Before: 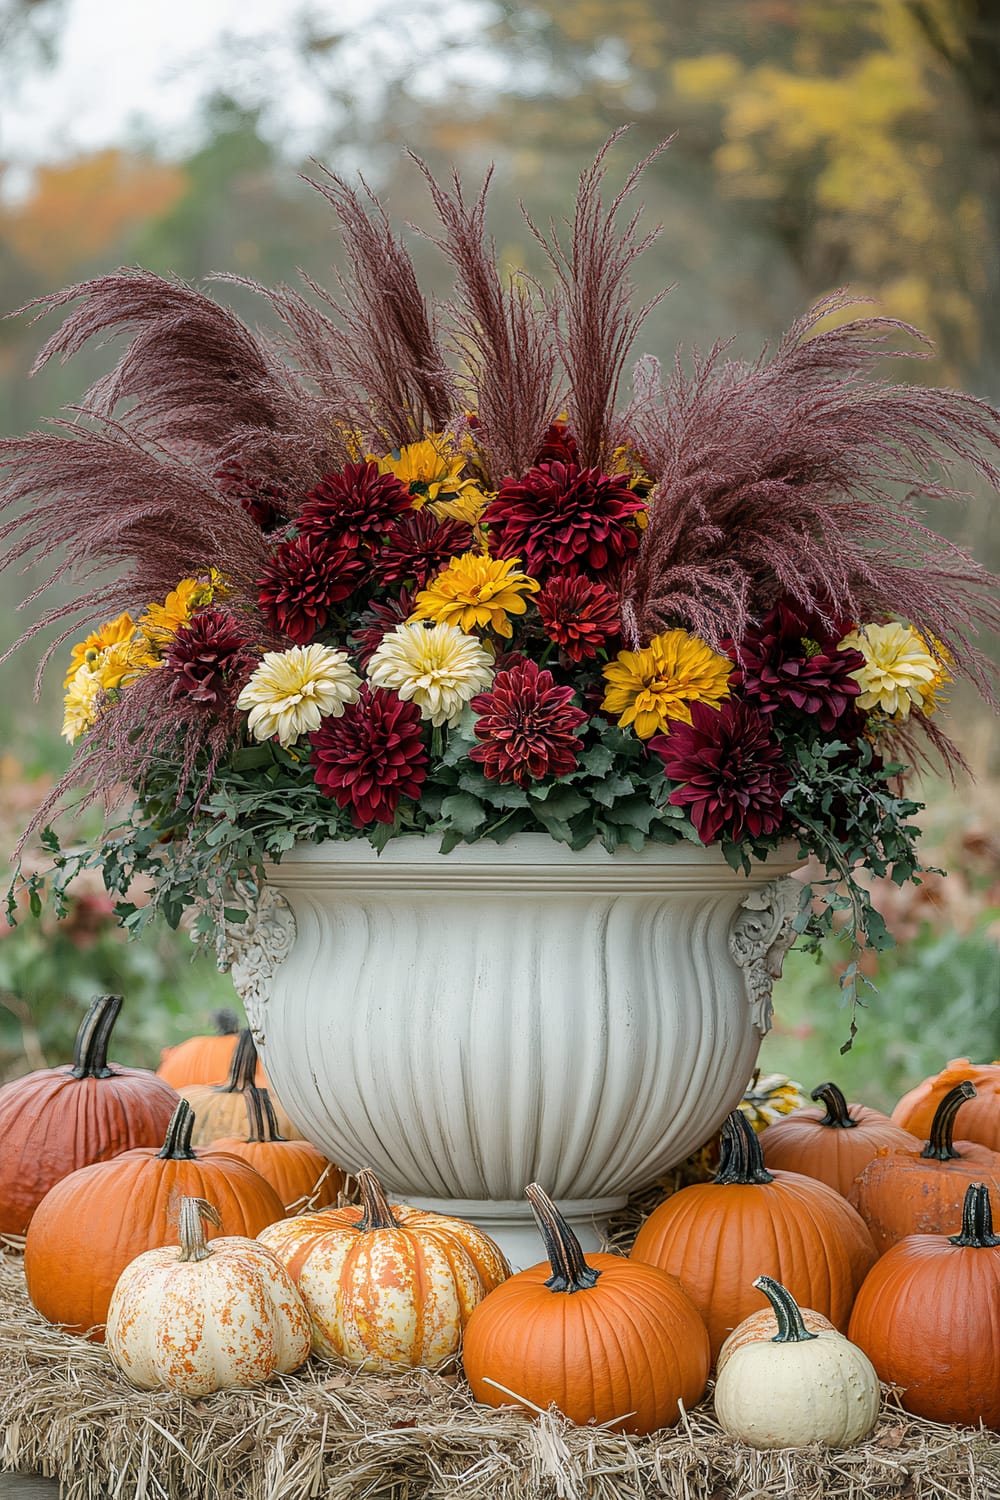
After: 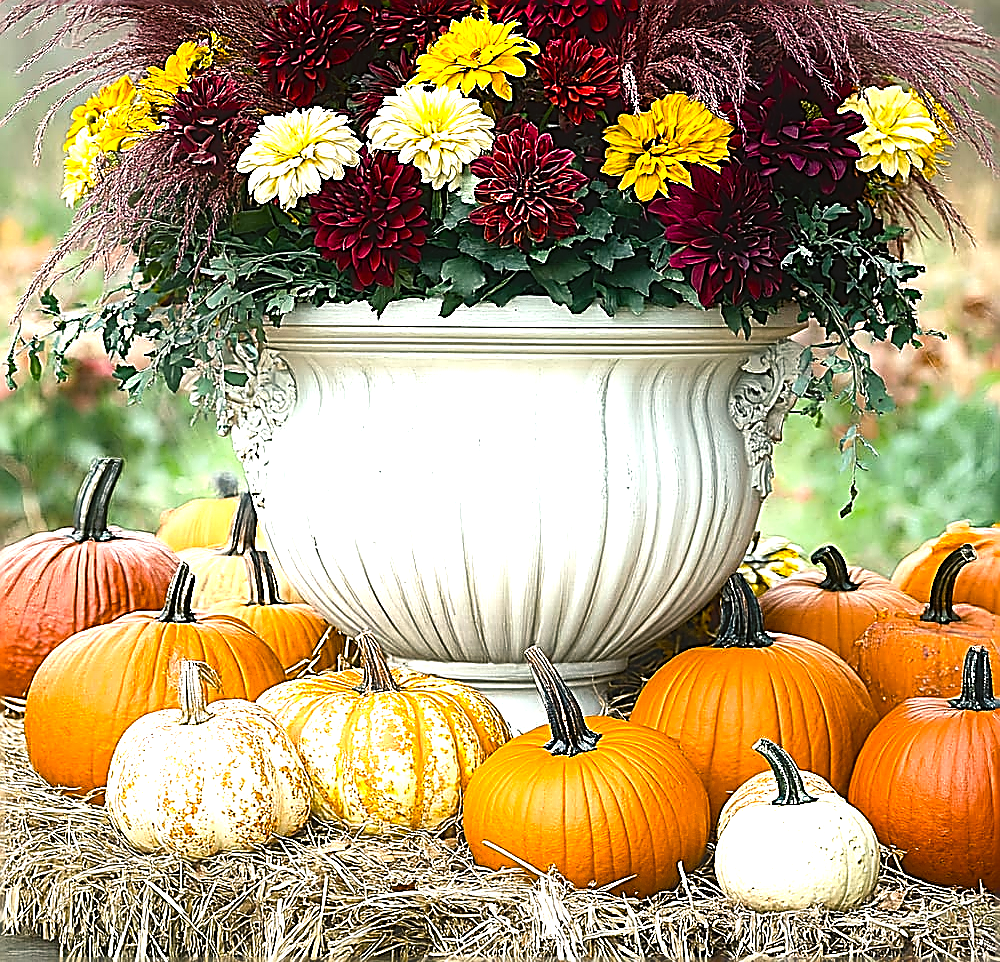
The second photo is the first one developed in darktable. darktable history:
contrast equalizer: y [[0.6 ×6], [0.55 ×6], [0 ×6], [0 ×6], [0 ×6]], mix -0.998
tone equalizer: -8 EV -0.746 EV, -7 EV -0.73 EV, -6 EV -0.56 EV, -5 EV -0.401 EV, -3 EV 0.366 EV, -2 EV 0.6 EV, -1 EV 0.697 EV, +0 EV 0.733 EV, edges refinement/feathering 500, mask exposure compensation -1.57 EV, preserve details no
crop and rotate: top 35.864%
color balance rgb: shadows lift › chroma 3.191%, shadows lift › hue 241.12°, linear chroma grading › shadows -7.554%, linear chroma grading › global chroma 9.953%, perceptual saturation grading › global saturation 34.684%, perceptual saturation grading › highlights -29.999%, perceptual saturation grading › shadows 35.658%, perceptual brilliance grading › global brilliance 12.514%, perceptual brilliance grading › highlights 14.724%
sharpen: amount 1.984
